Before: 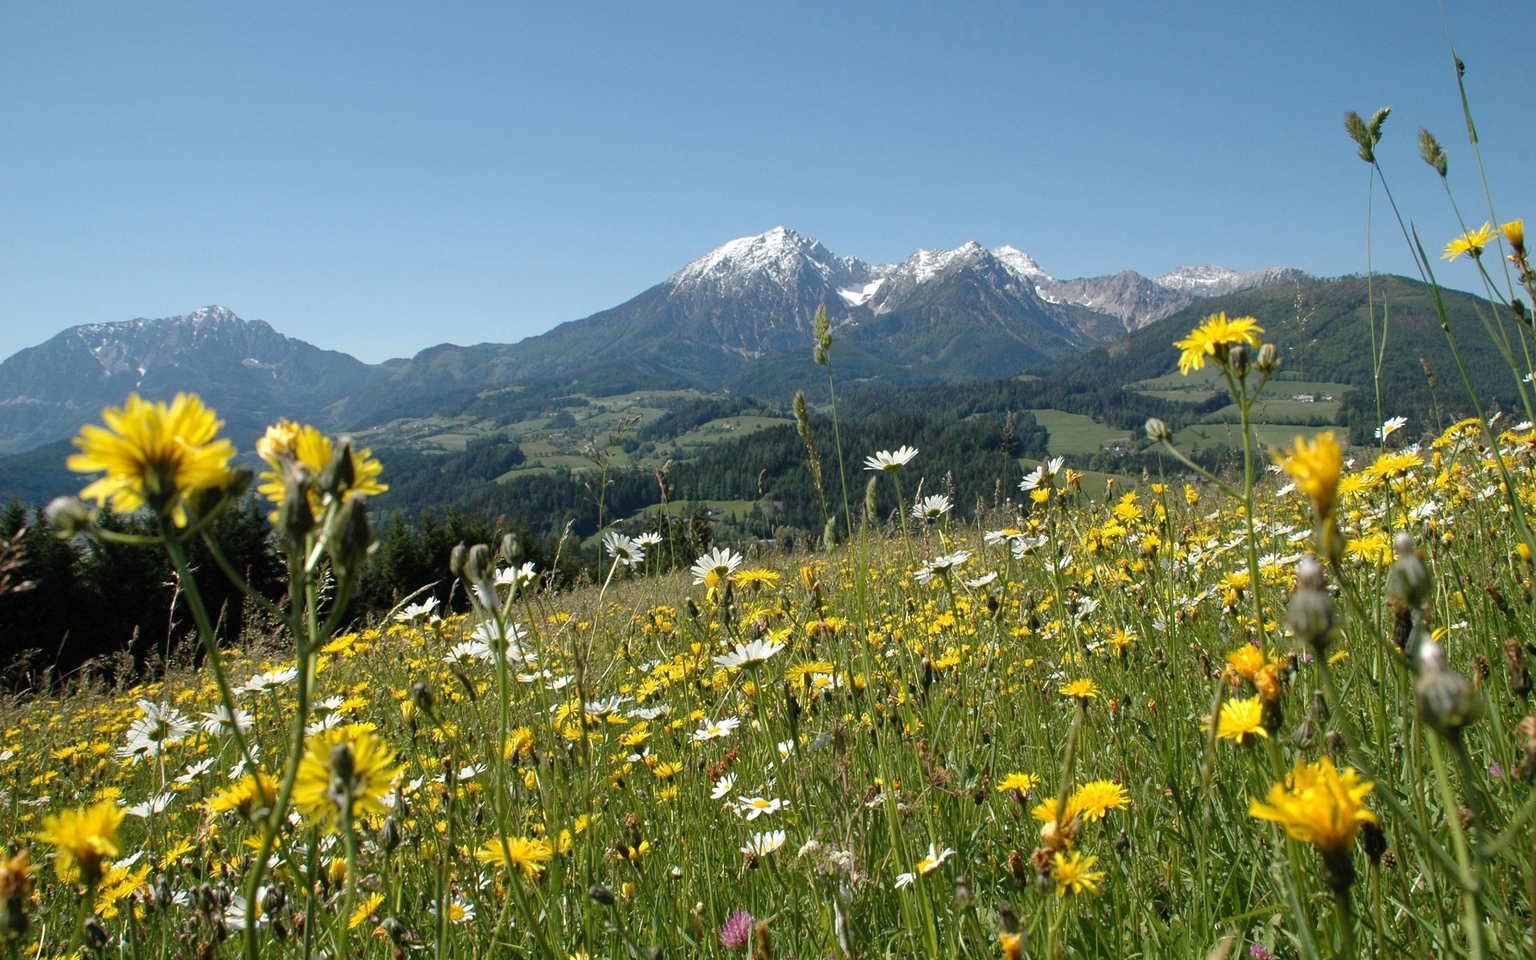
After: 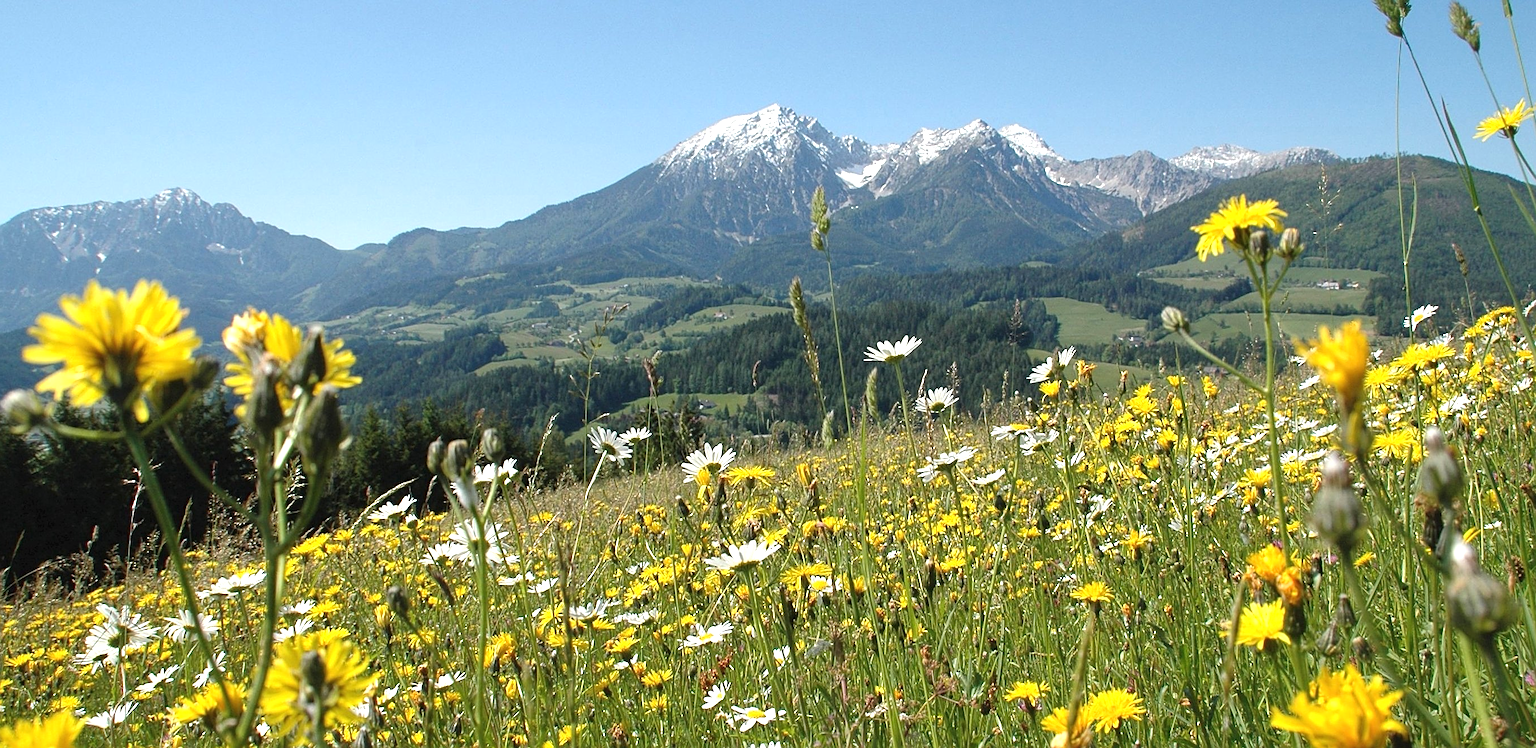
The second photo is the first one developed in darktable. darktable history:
crop and rotate: left 2.997%, top 13.348%, right 2.303%, bottom 12.799%
sharpen: on, module defaults
exposure: black level correction -0.002, exposure 0.533 EV, compensate exposure bias true, compensate highlight preservation false
